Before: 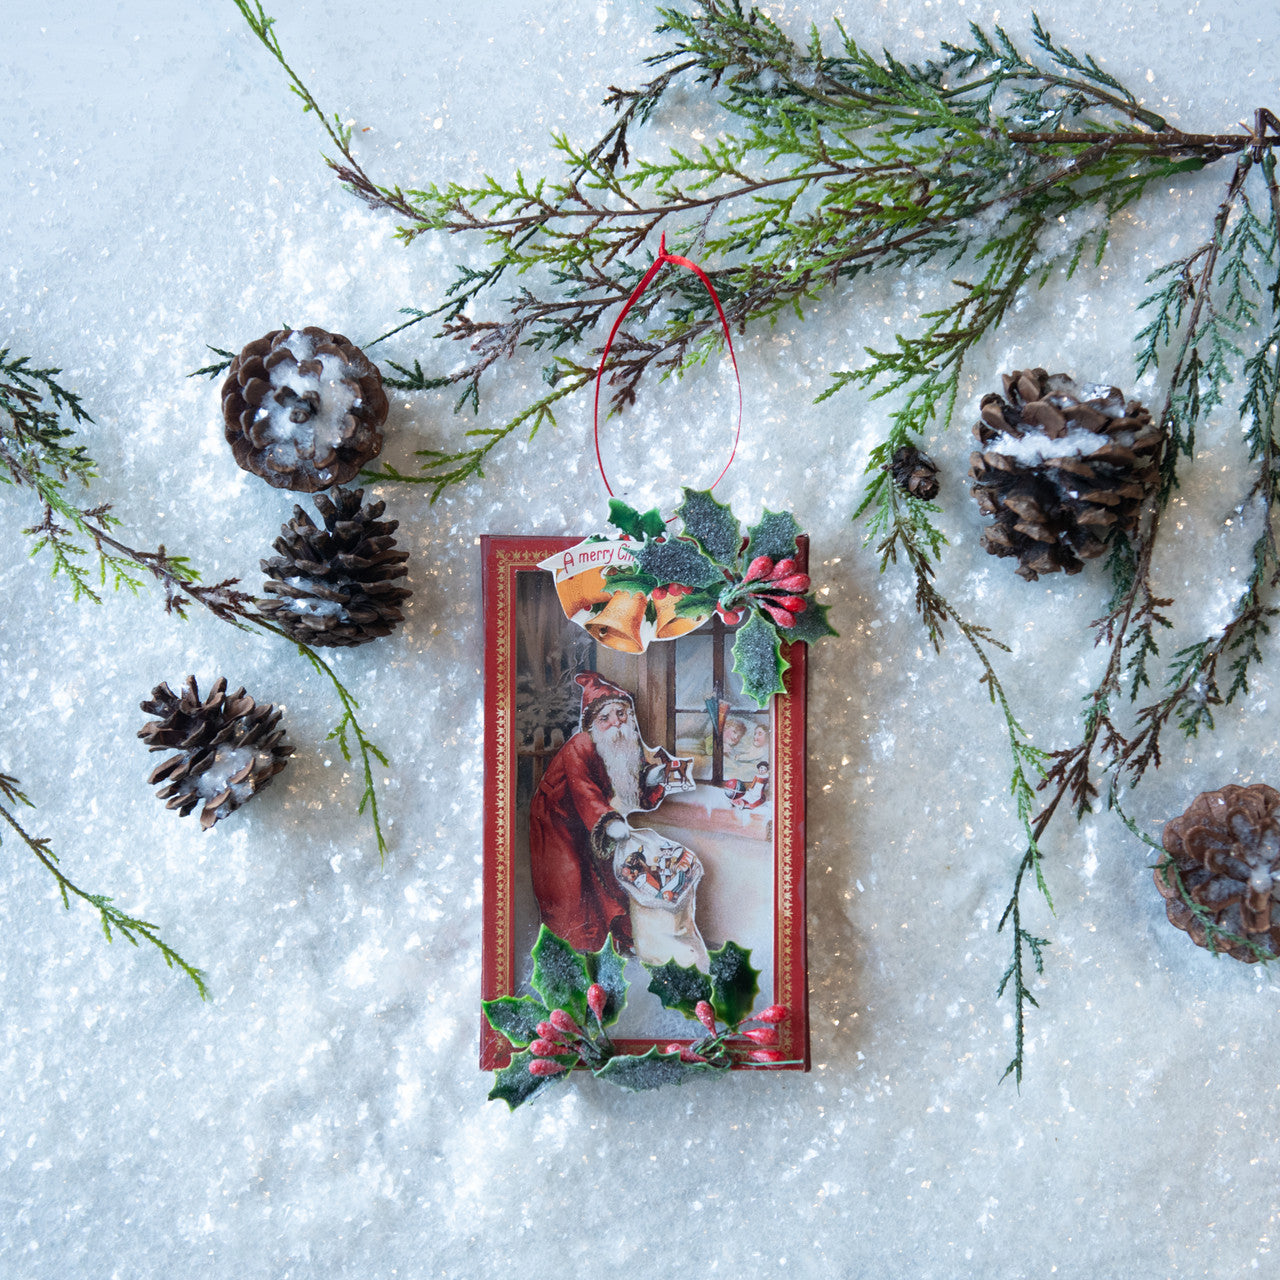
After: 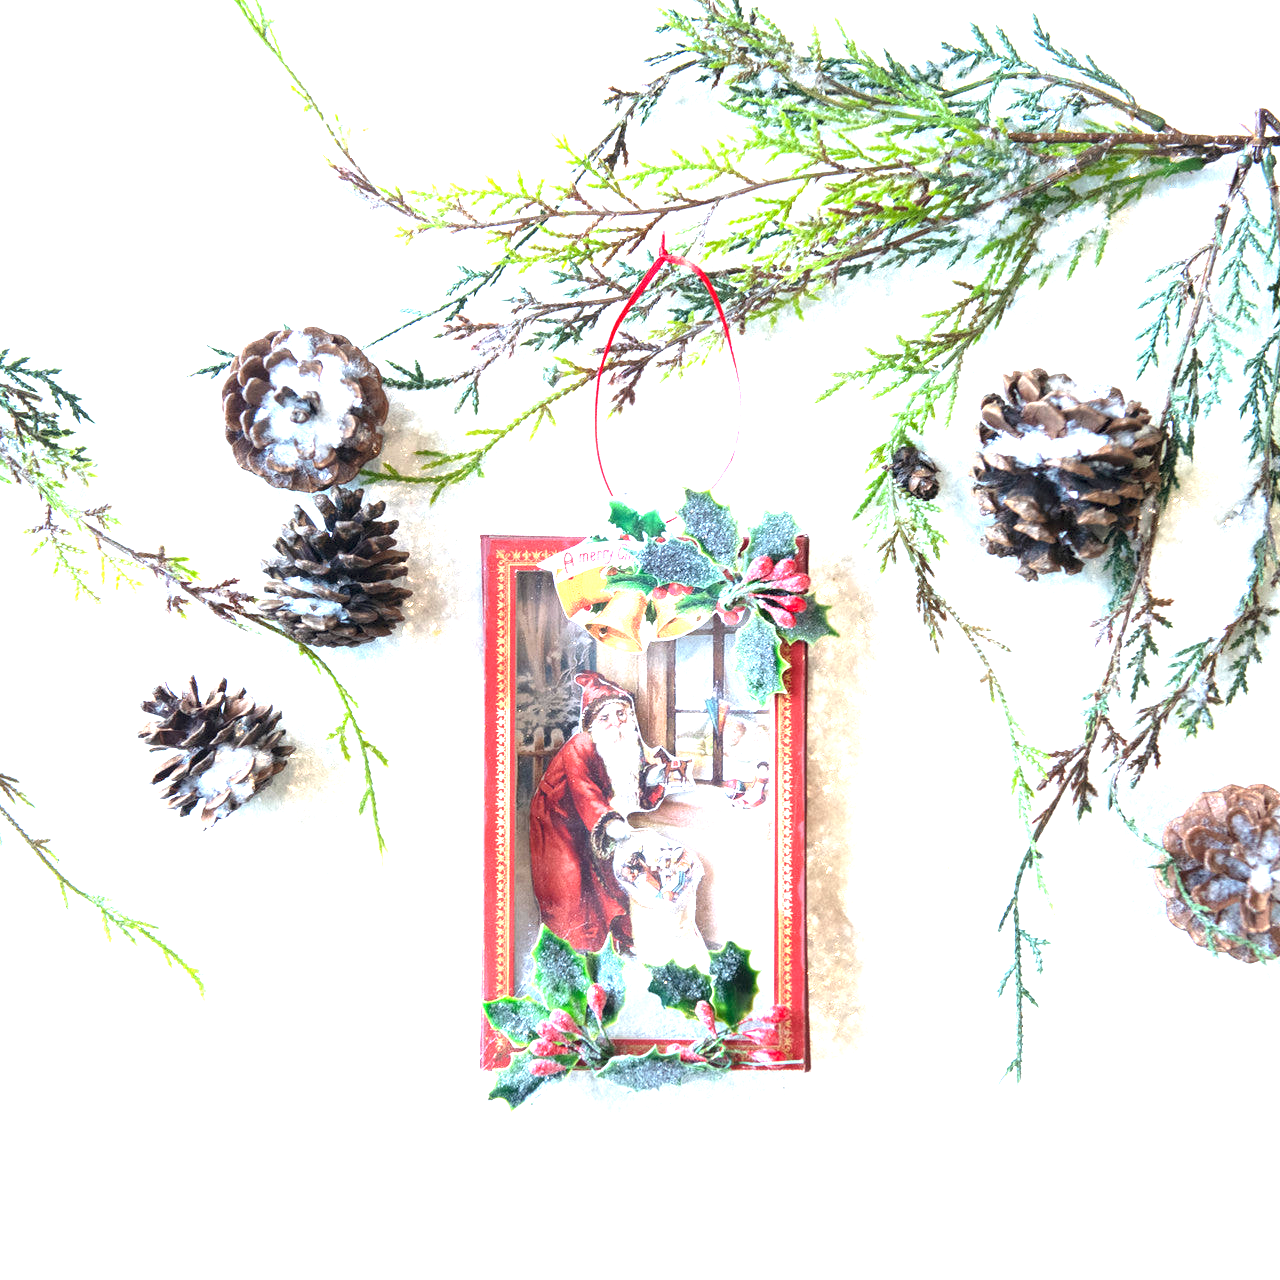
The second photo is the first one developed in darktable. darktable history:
exposure: exposure 2.003 EV, compensate highlight preservation false
color correction: highlights b* 3
